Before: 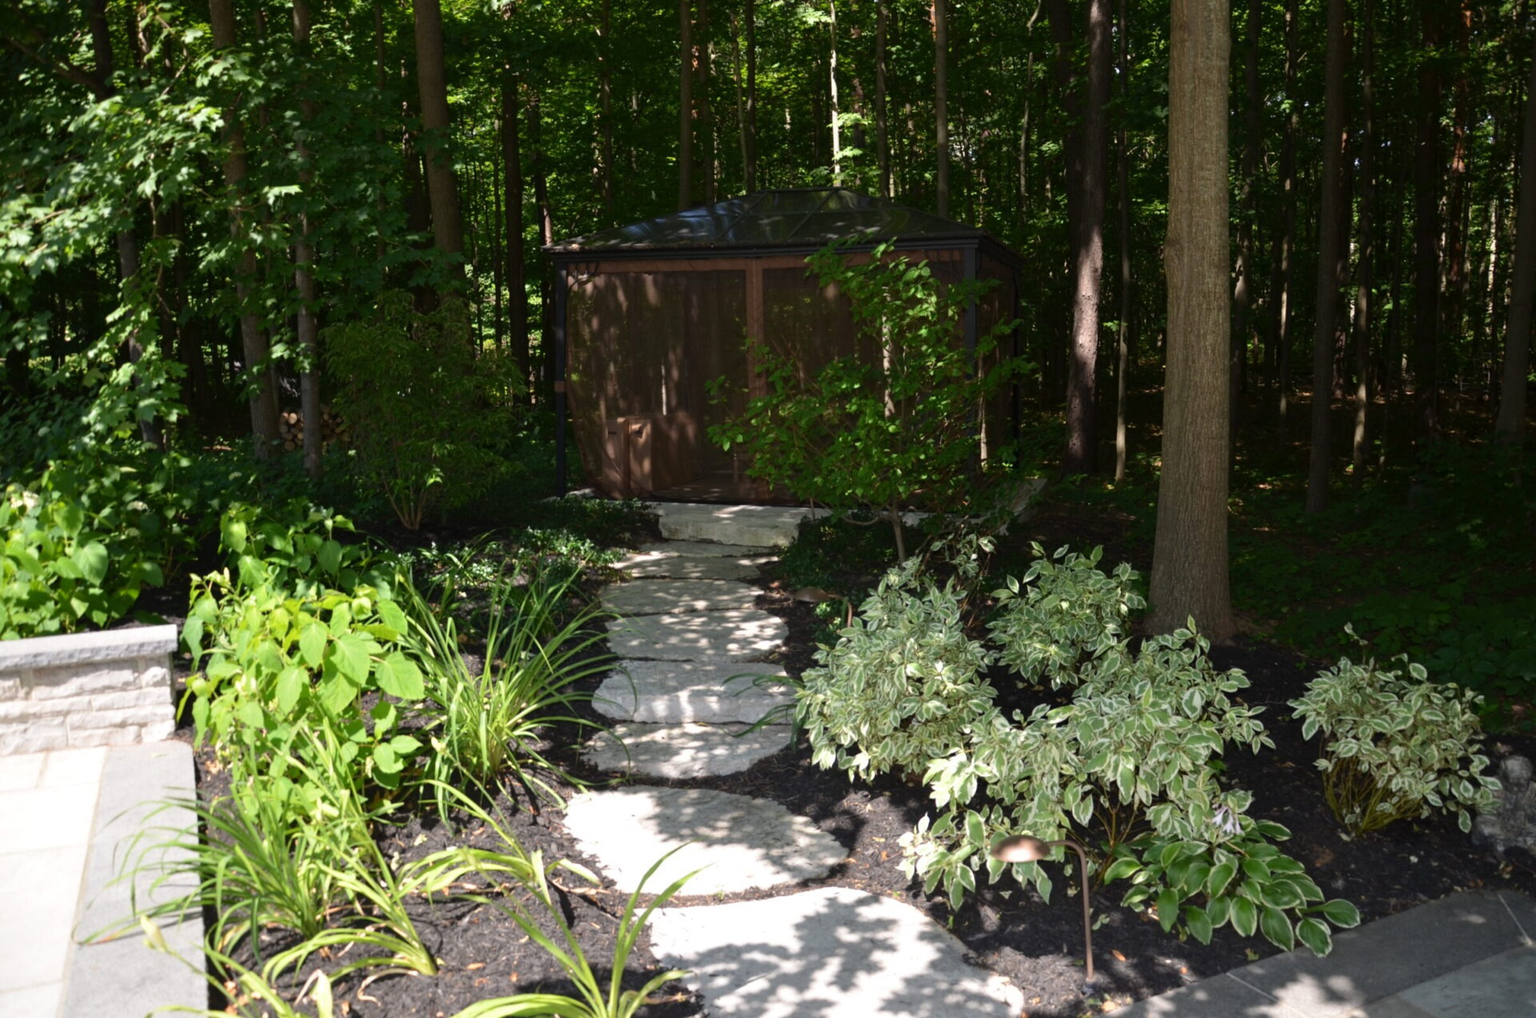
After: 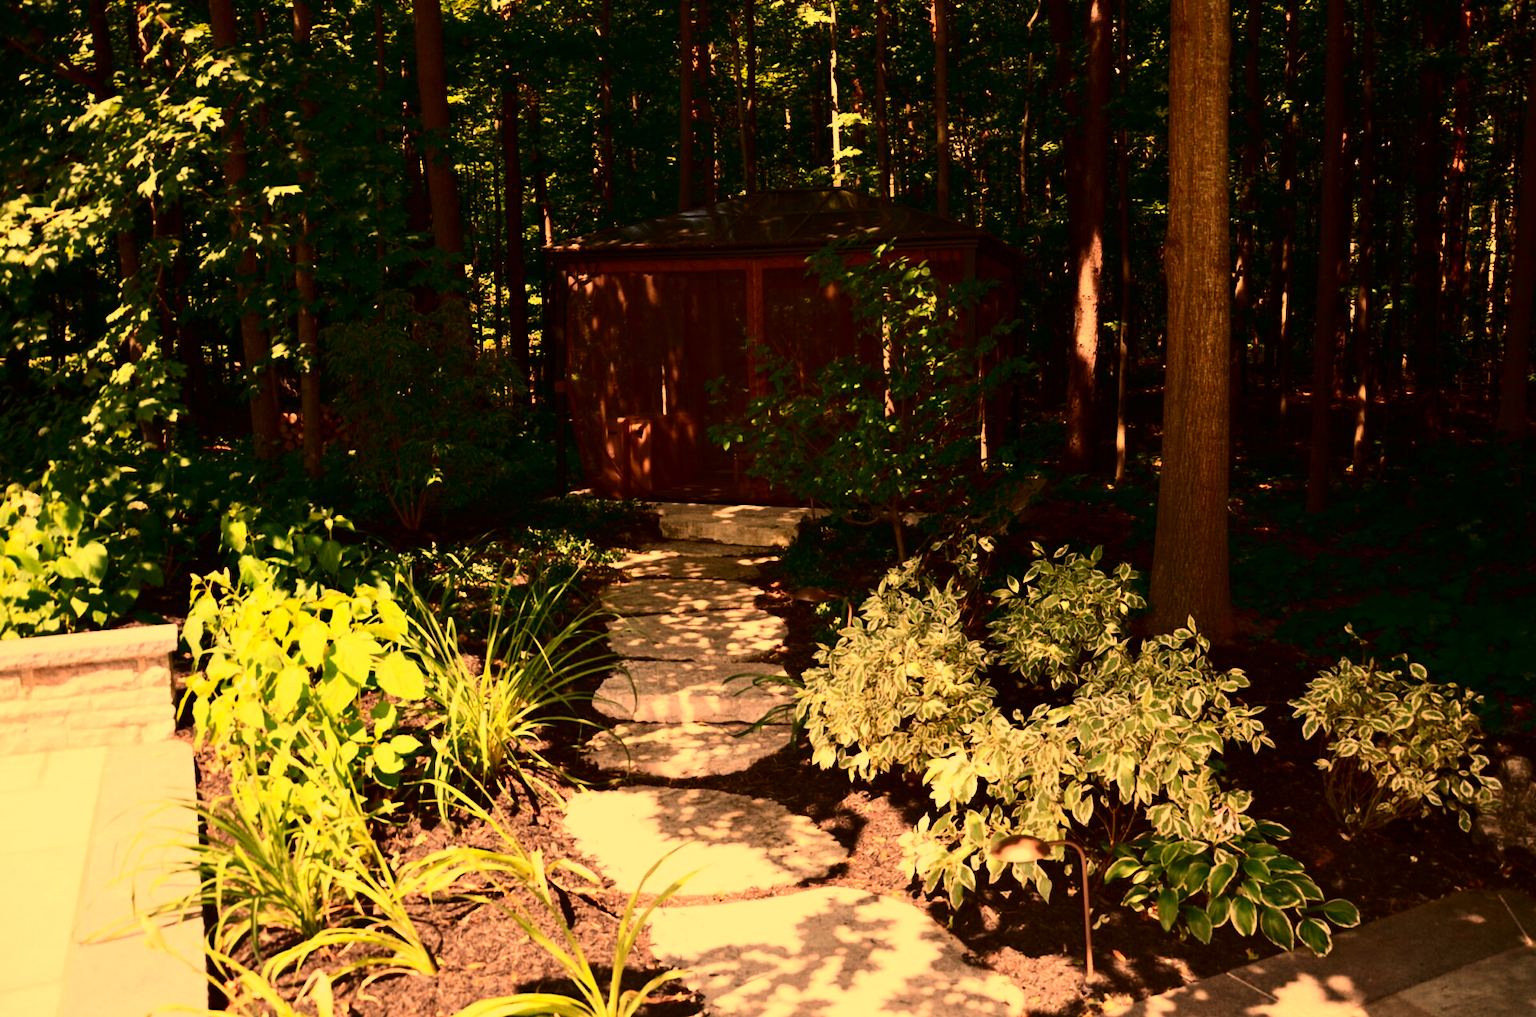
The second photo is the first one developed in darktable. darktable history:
contrast brightness saturation: contrast 0.32, brightness -0.08, saturation 0.17
white balance: red 1.467, blue 0.684
